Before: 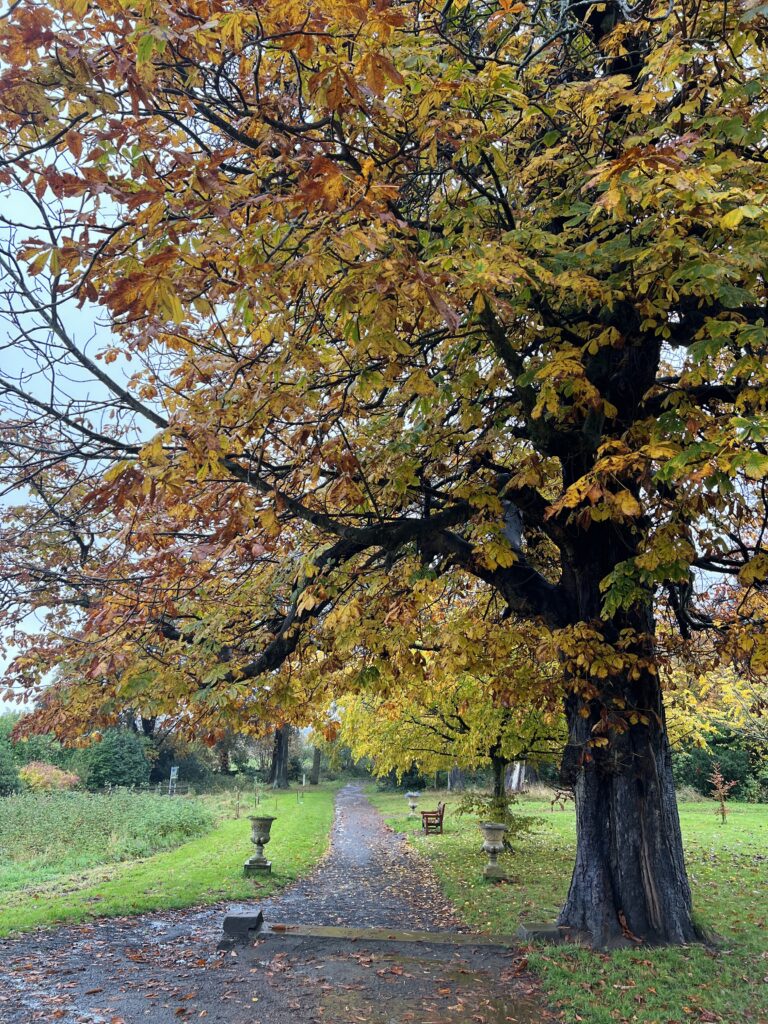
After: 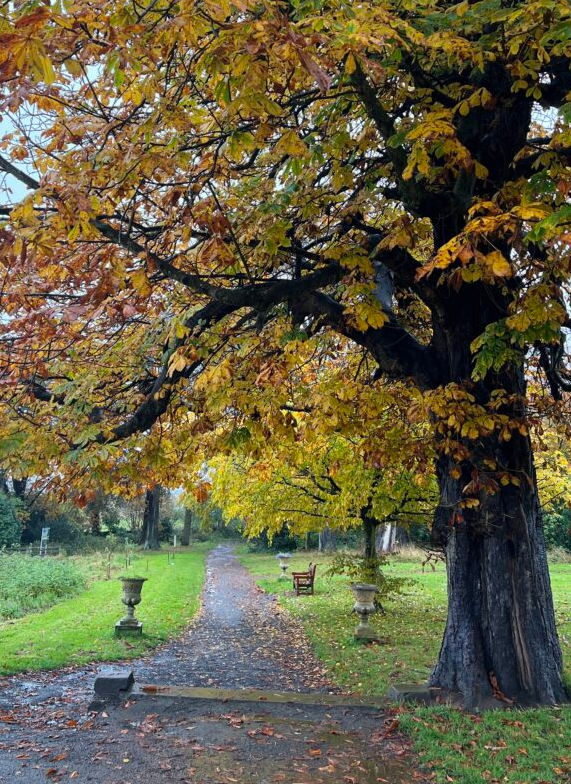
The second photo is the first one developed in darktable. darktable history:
crop: left 16.848%, top 23.347%, right 8.739%
